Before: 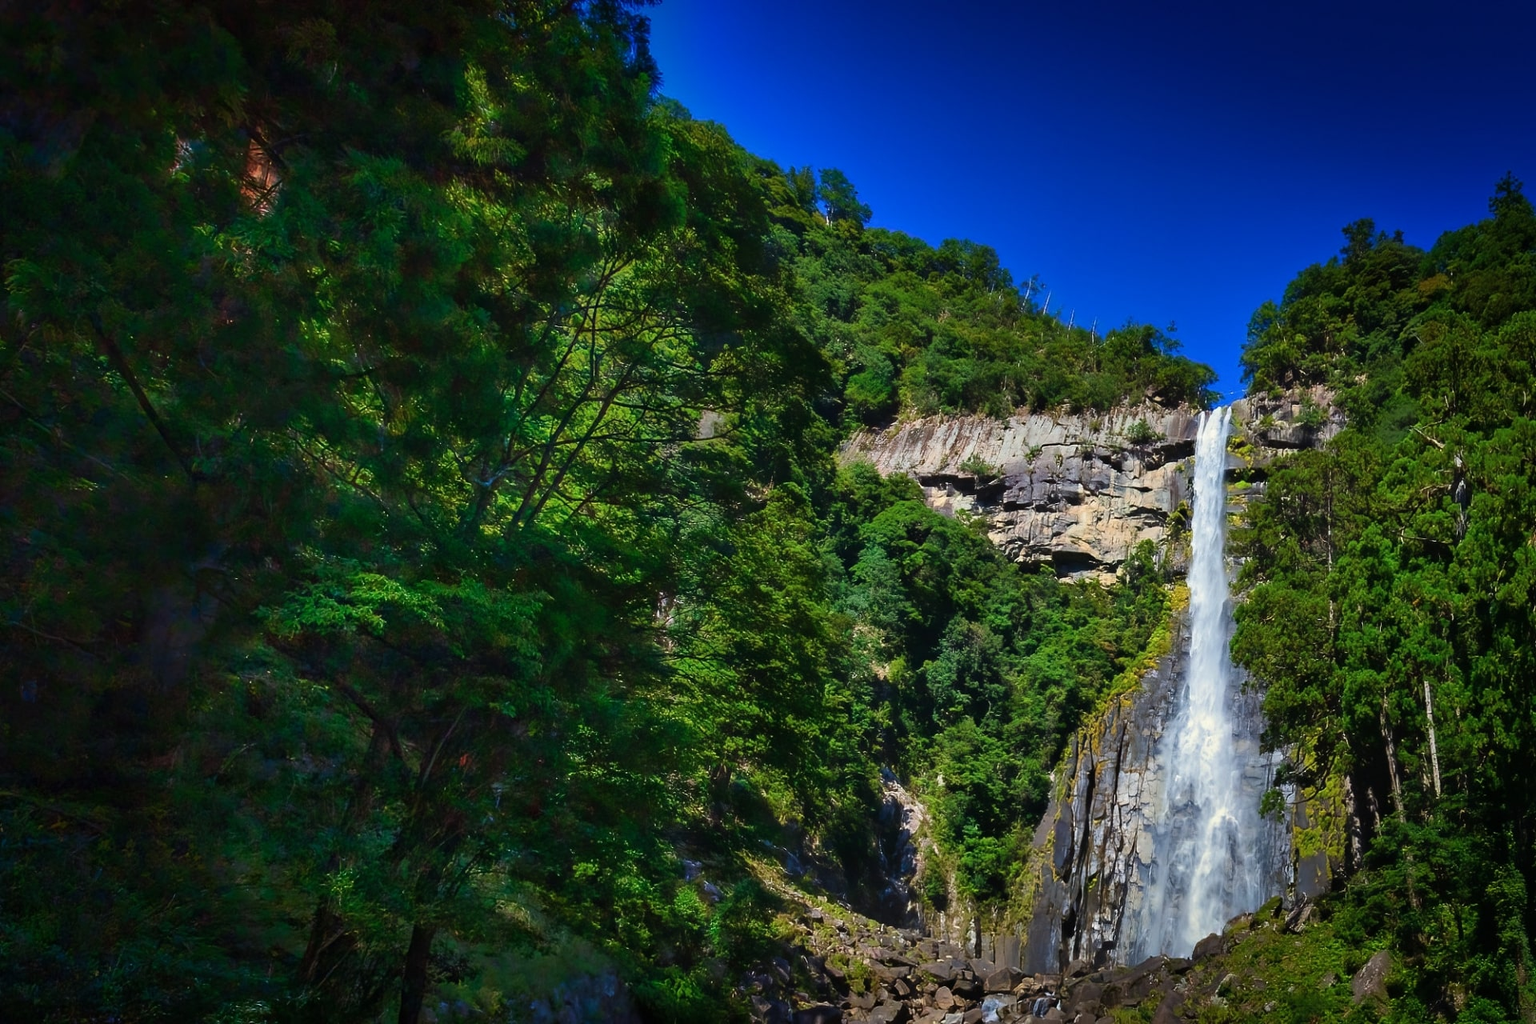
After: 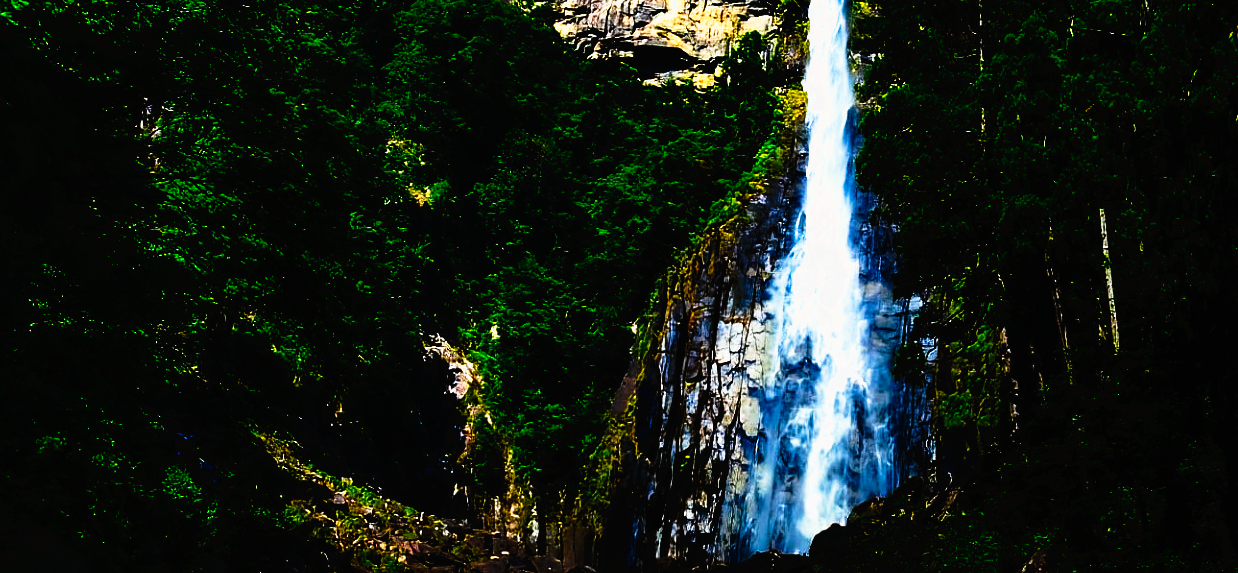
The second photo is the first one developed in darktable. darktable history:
crop and rotate: left 35.509%, top 50.238%, bottom 4.934%
tone curve: curves: ch0 [(0, 0) (0.003, 0.005) (0.011, 0.005) (0.025, 0.006) (0.044, 0.008) (0.069, 0.01) (0.1, 0.012) (0.136, 0.015) (0.177, 0.019) (0.224, 0.017) (0.277, 0.015) (0.335, 0.018) (0.399, 0.043) (0.468, 0.118) (0.543, 0.349) (0.623, 0.591) (0.709, 0.88) (0.801, 0.983) (0.898, 0.973) (1, 1)], preserve colors none
white balance: red 0.986, blue 1.01
contrast equalizer: y [[0.5, 0.488, 0.462, 0.461, 0.491, 0.5], [0.5 ×6], [0.5 ×6], [0 ×6], [0 ×6]]
